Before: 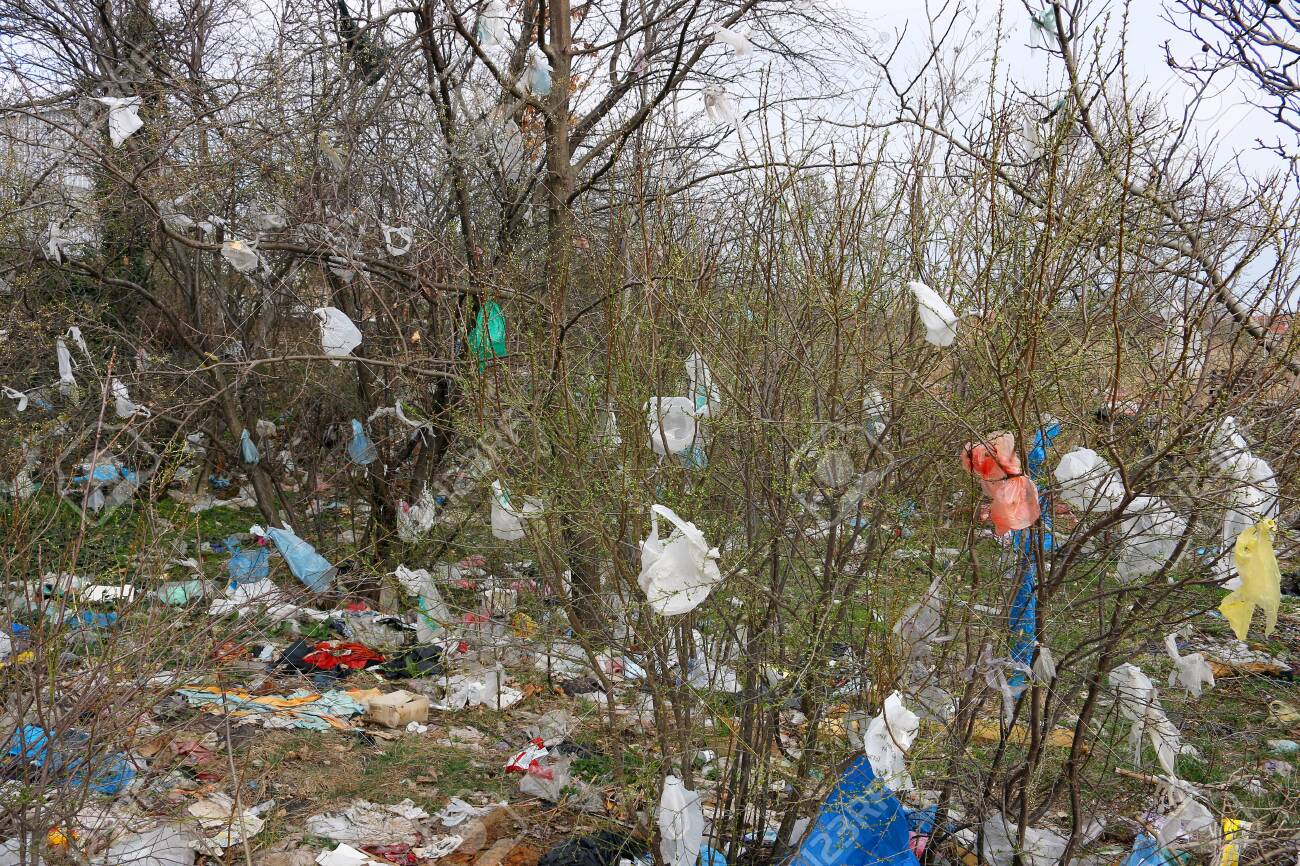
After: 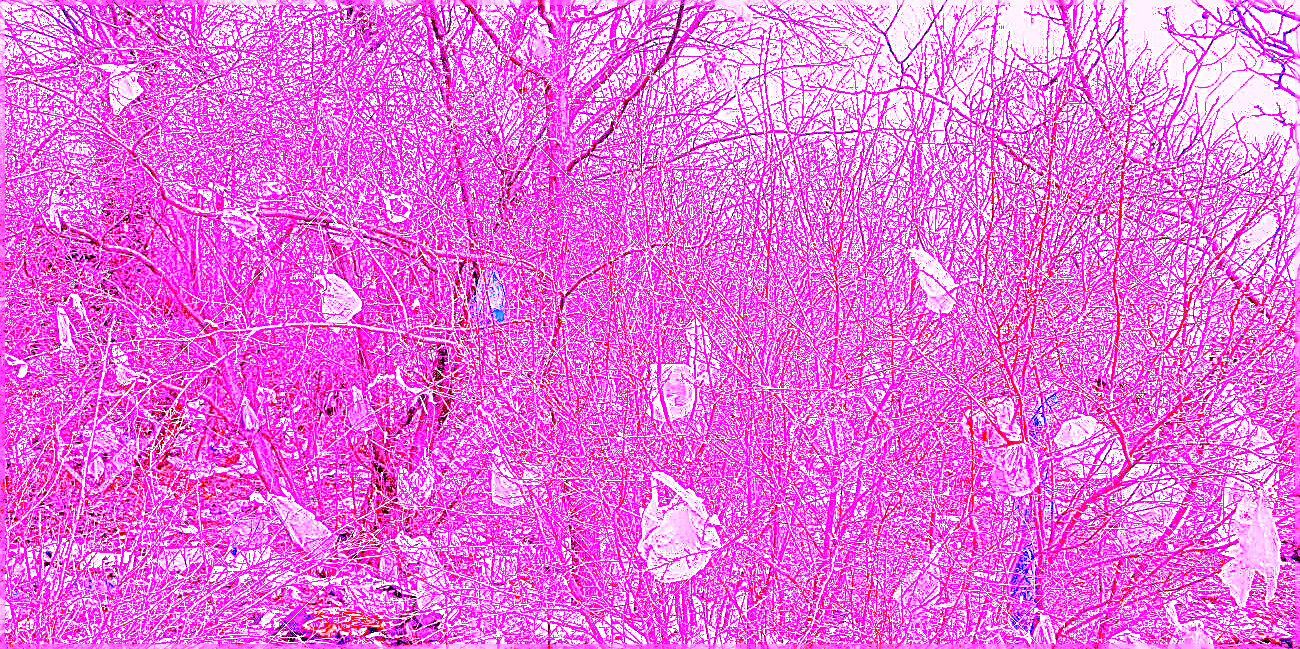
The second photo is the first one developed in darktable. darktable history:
grain: coarseness 0.09 ISO, strength 40%
crop: top 3.857%, bottom 21.132%
white balance: red 8, blue 8
sharpen: on, module defaults
